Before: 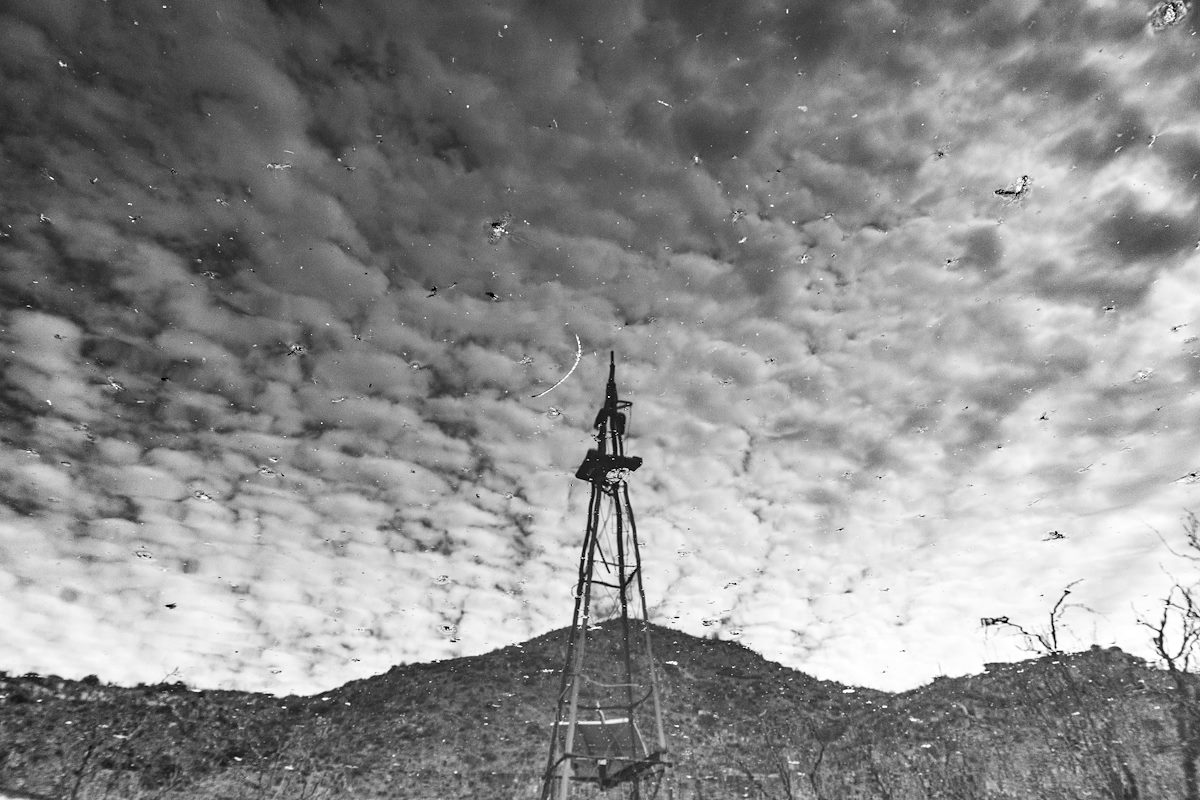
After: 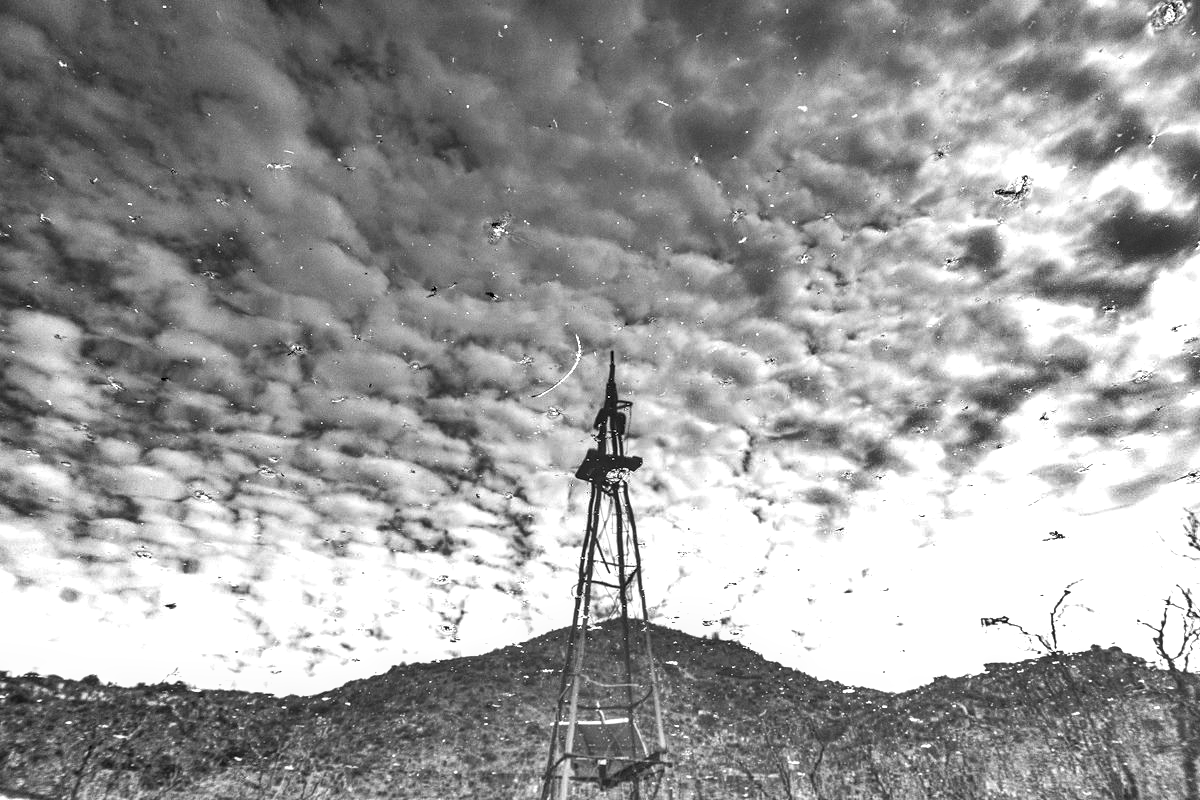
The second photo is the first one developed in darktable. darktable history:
local contrast: on, module defaults
shadows and highlights: radius 117.99, shadows 42.47, highlights -62.1, highlights color adjustment 0.316%, soften with gaussian
exposure: black level correction 0, exposure 0.595 EV, compensate highlight preservation false
